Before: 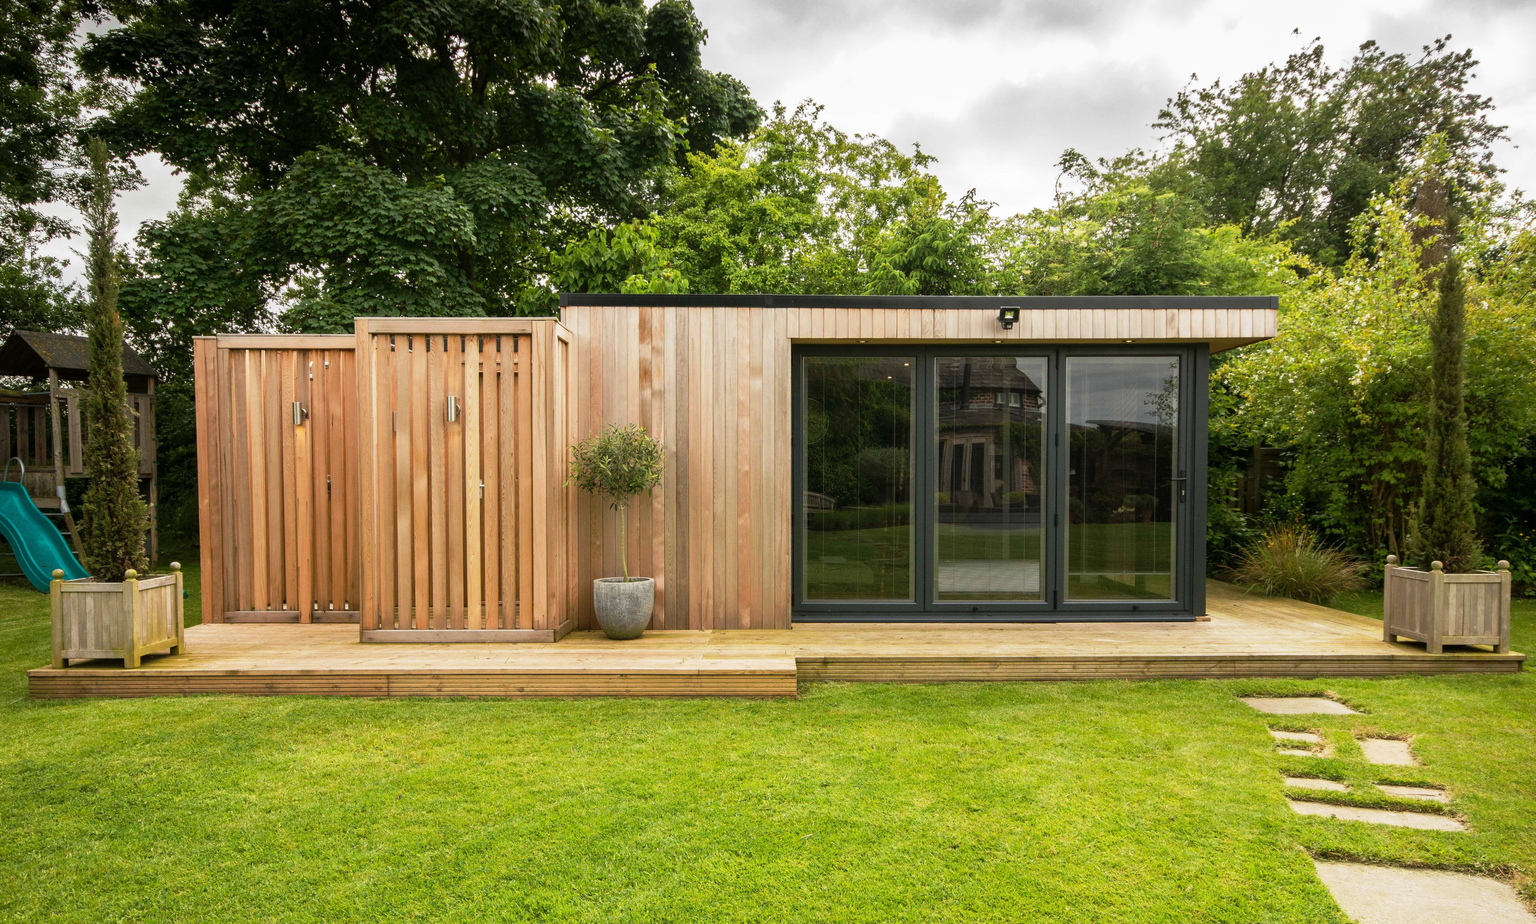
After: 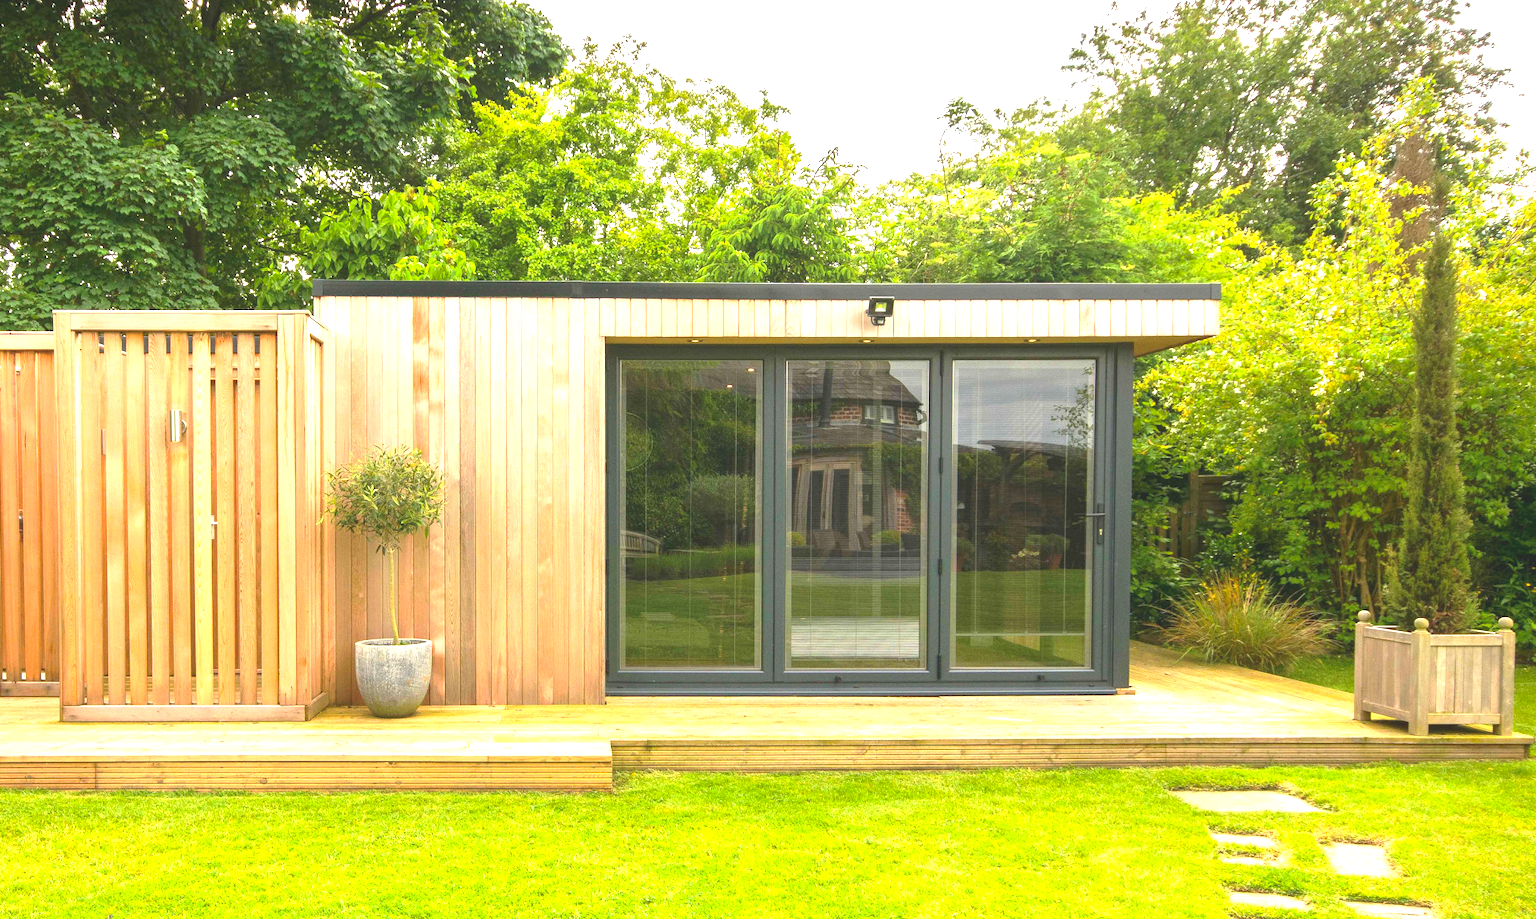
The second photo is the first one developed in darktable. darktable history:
contrast brightness saturation: contrast -0.298
exposure: black level correction 0, exposure 1.934 EV, compensate highlight preservation false
crop and rotate: left 20.372%, top 7.871%, right 0.498%, bottom 13.392%
